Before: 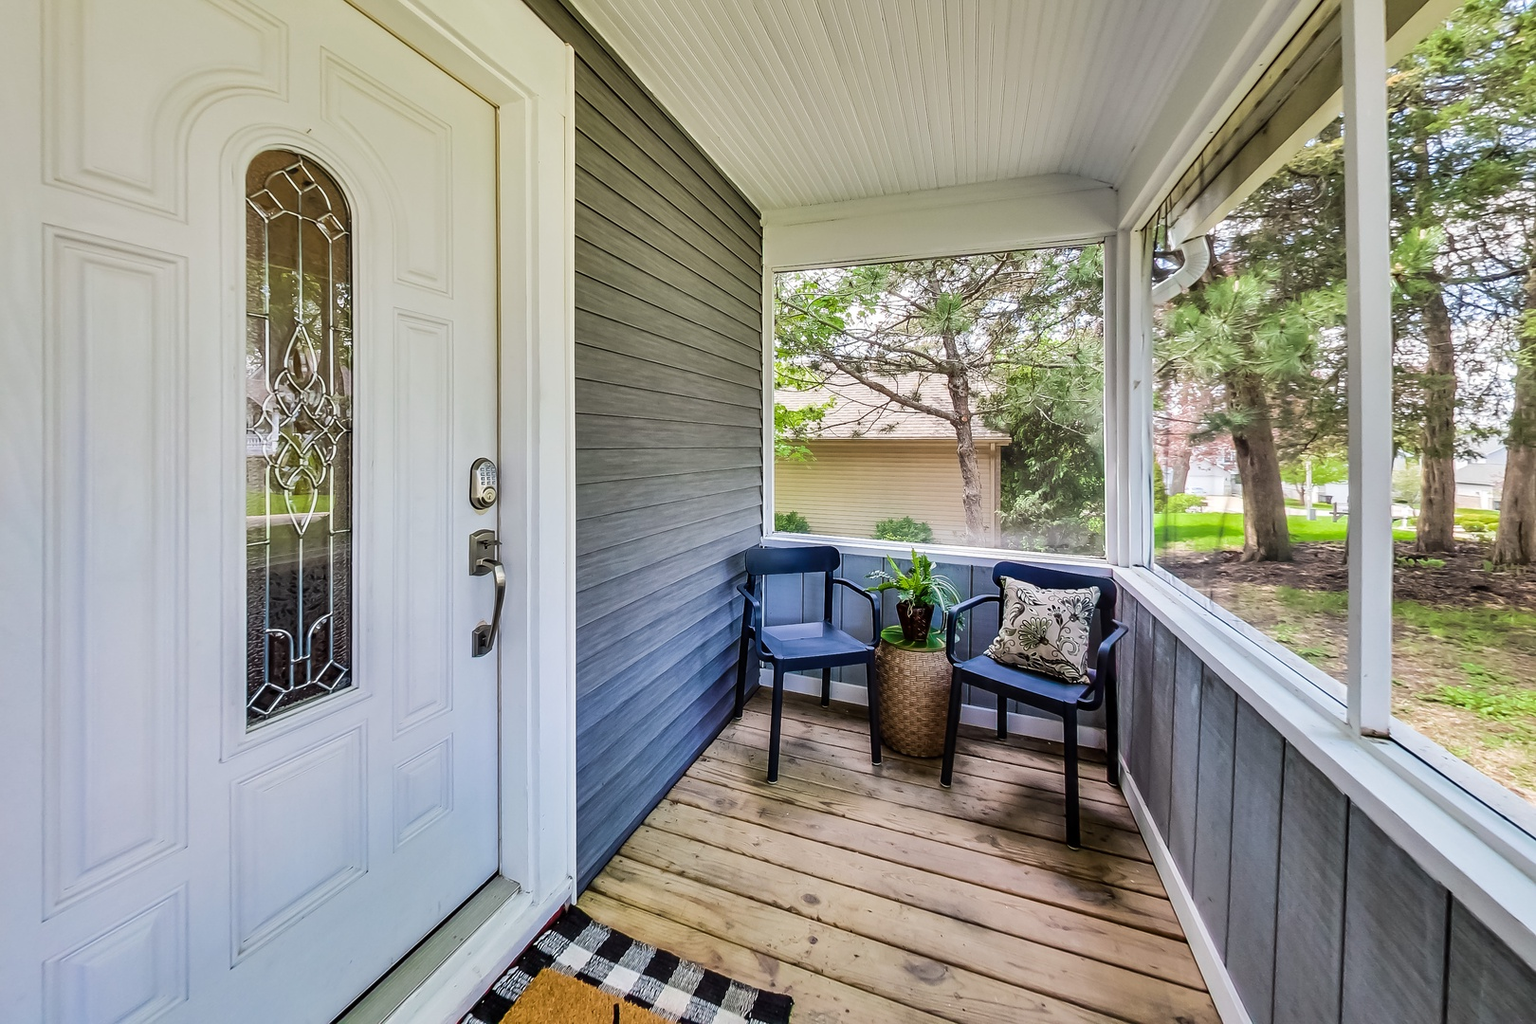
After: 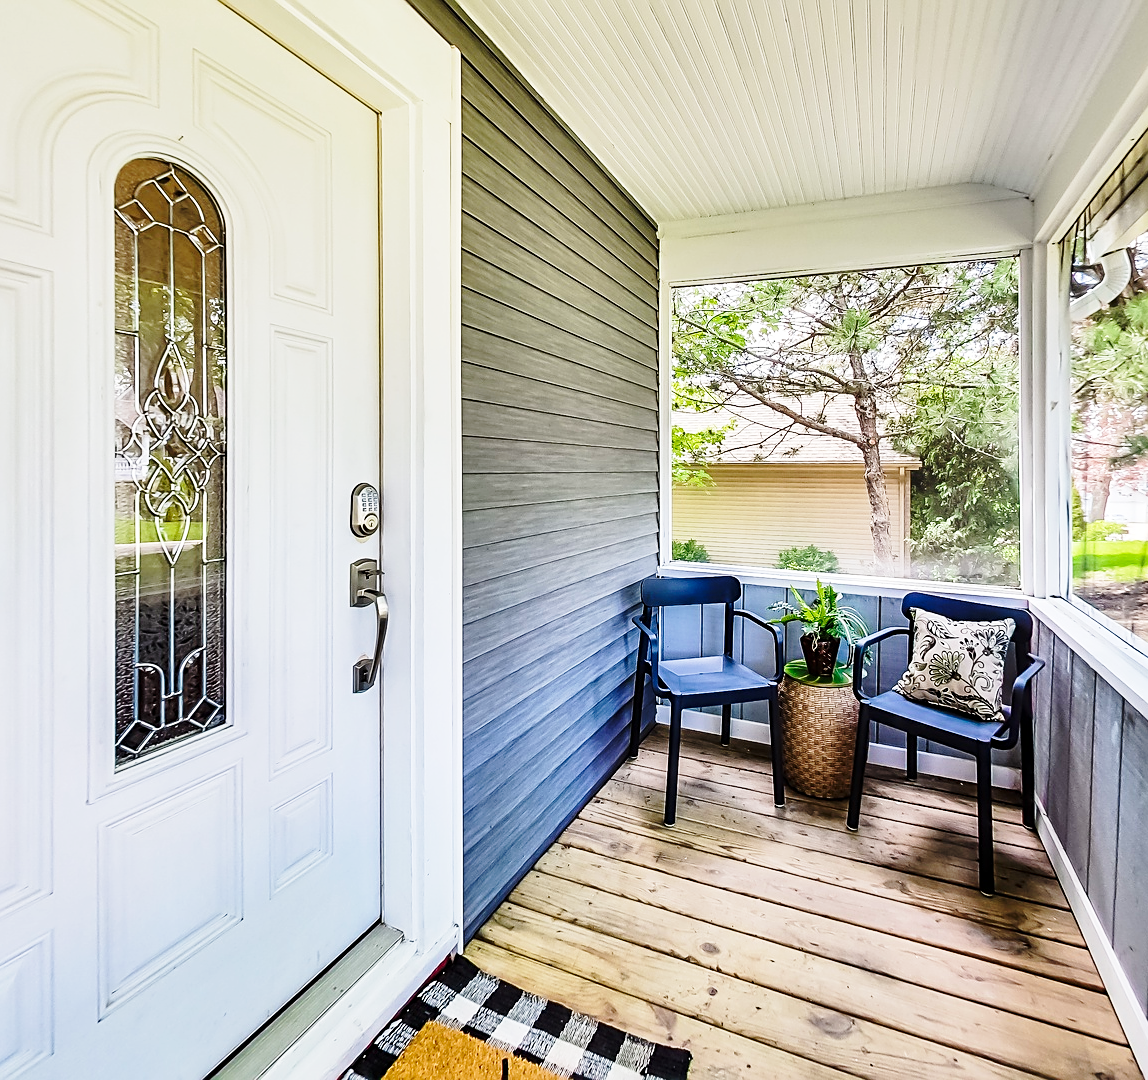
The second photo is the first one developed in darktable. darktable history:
base curve: curves: ch0 [(0, 0) (0.028, 0.03) (0.121, 0.232) (0.46, 0.748) (0.859, 0.968) (1, 1)], preserve colors none
crop and rotate: left 8.956%, right 20.128%
sharpen: on, module defaults
